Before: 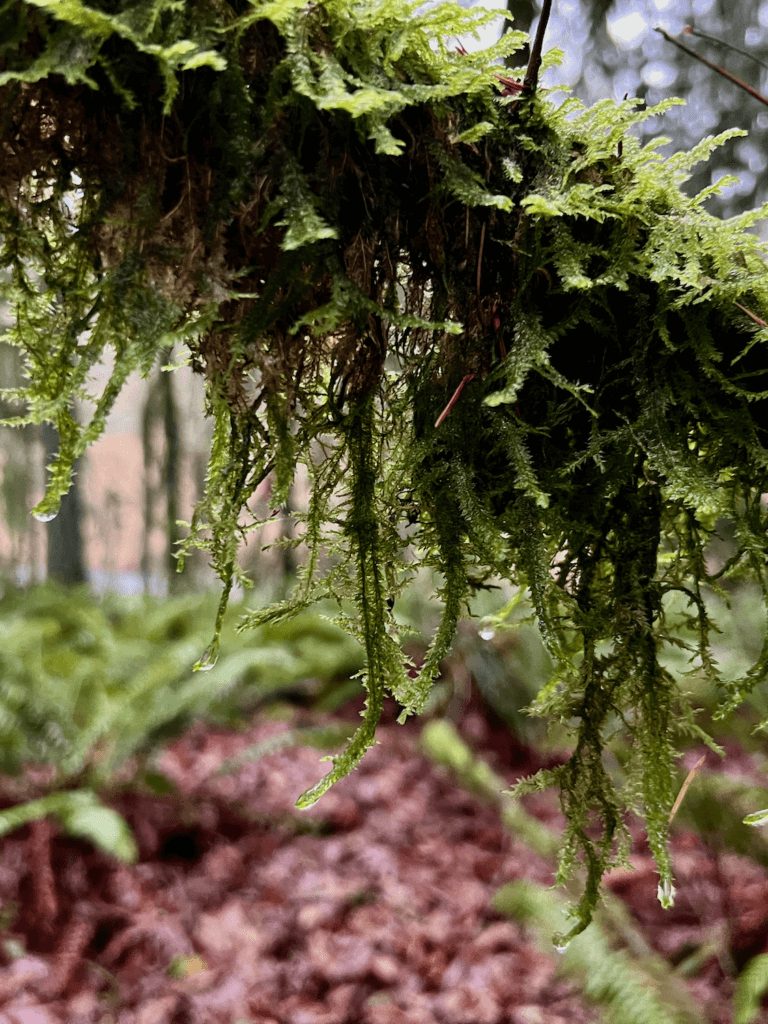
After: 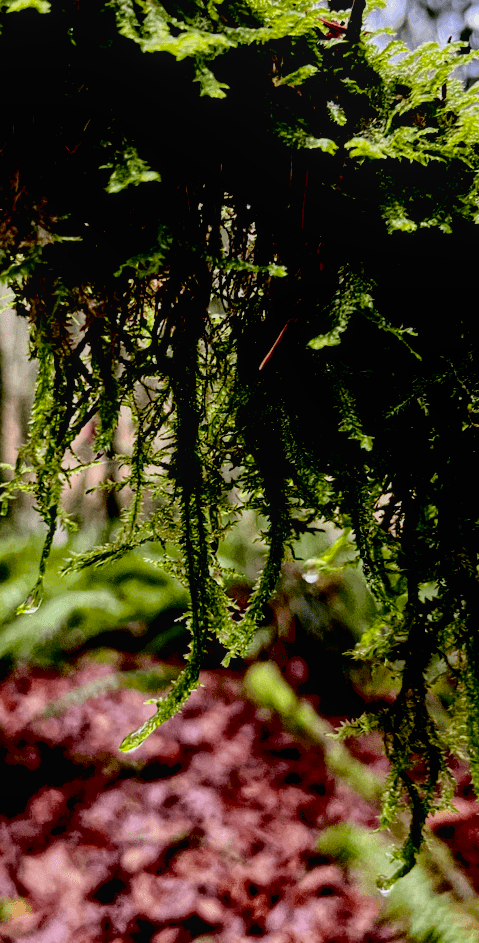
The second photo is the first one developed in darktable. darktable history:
exposure: black level correction 0.047, exposure 0.013 EV, compensate highlight preservation false
color balance: contrast 6.48%, output saturation 113.3%
local contrast: detail 110%
crop and rotate: left 22.918%, top 5.629%, right 14.711%, bottom 2.247%
fill light: exposure -2 EV, width 8.6
